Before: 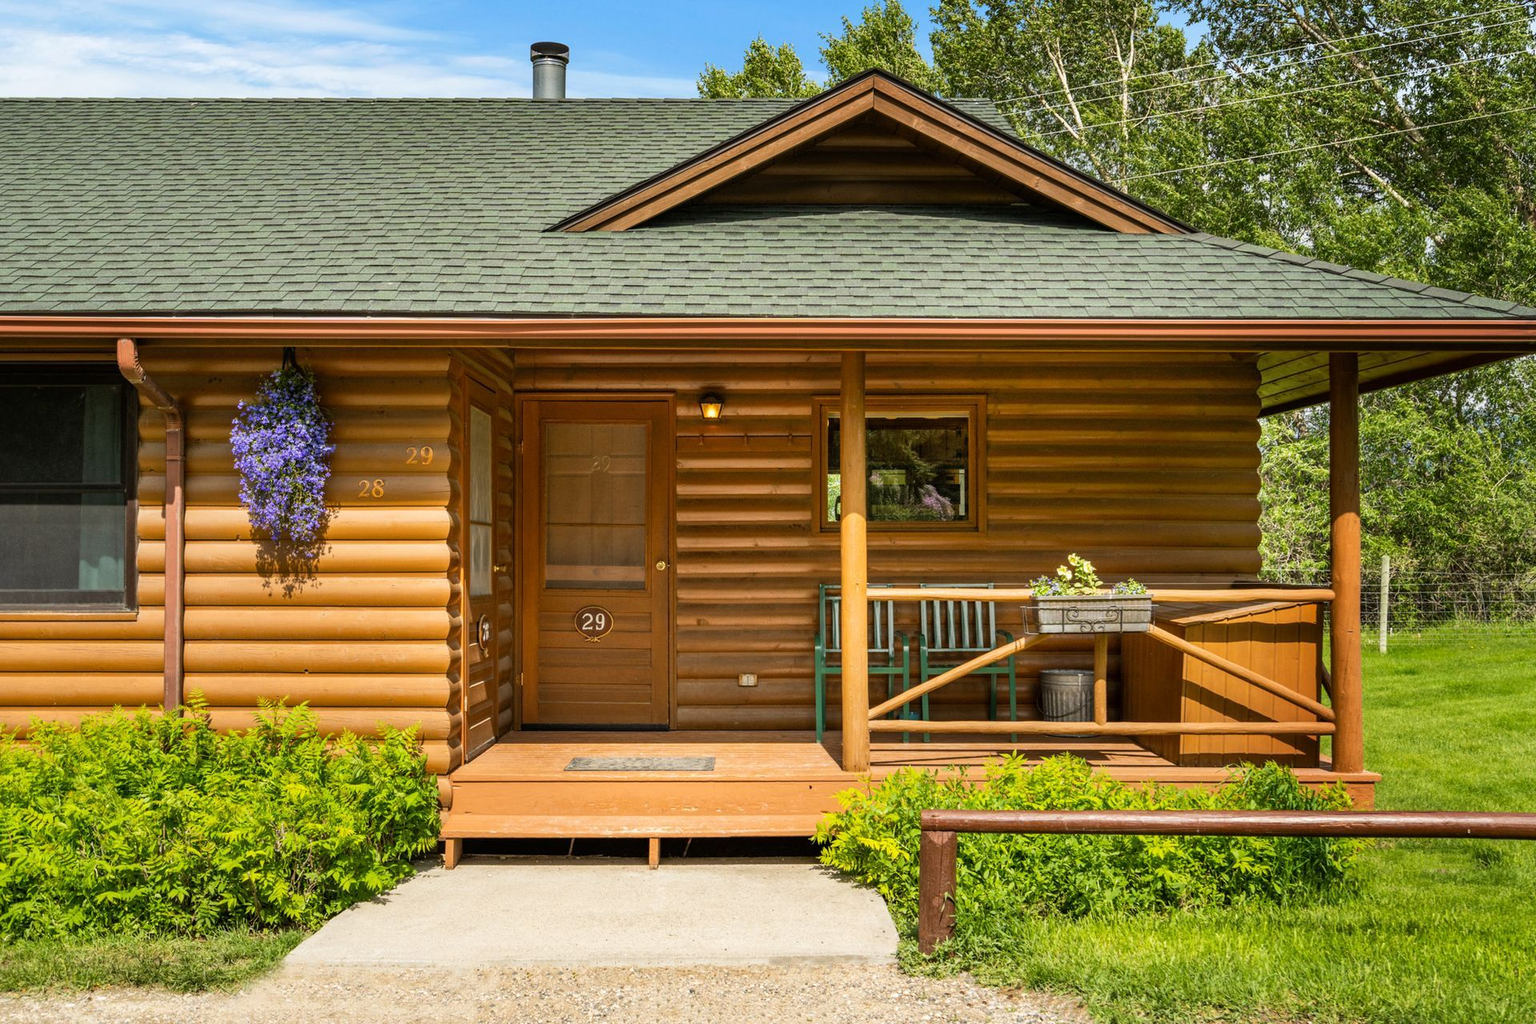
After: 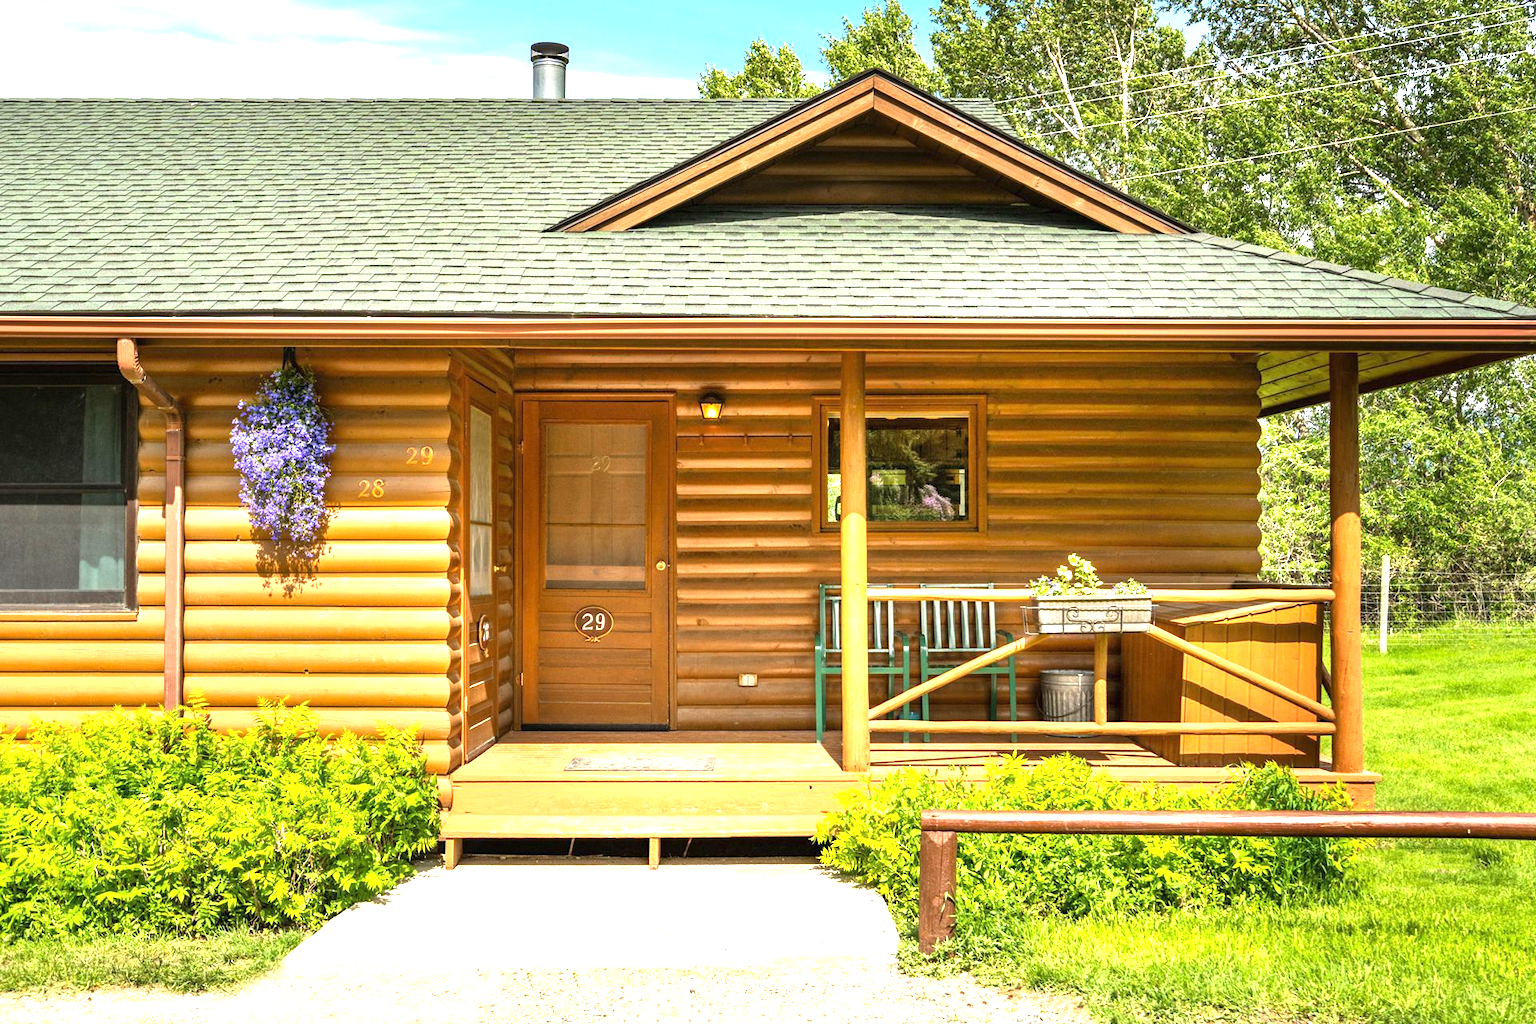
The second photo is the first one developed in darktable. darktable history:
exposure: black level correction 0, exposure 1.3 EV, compensate highlight preservation false
